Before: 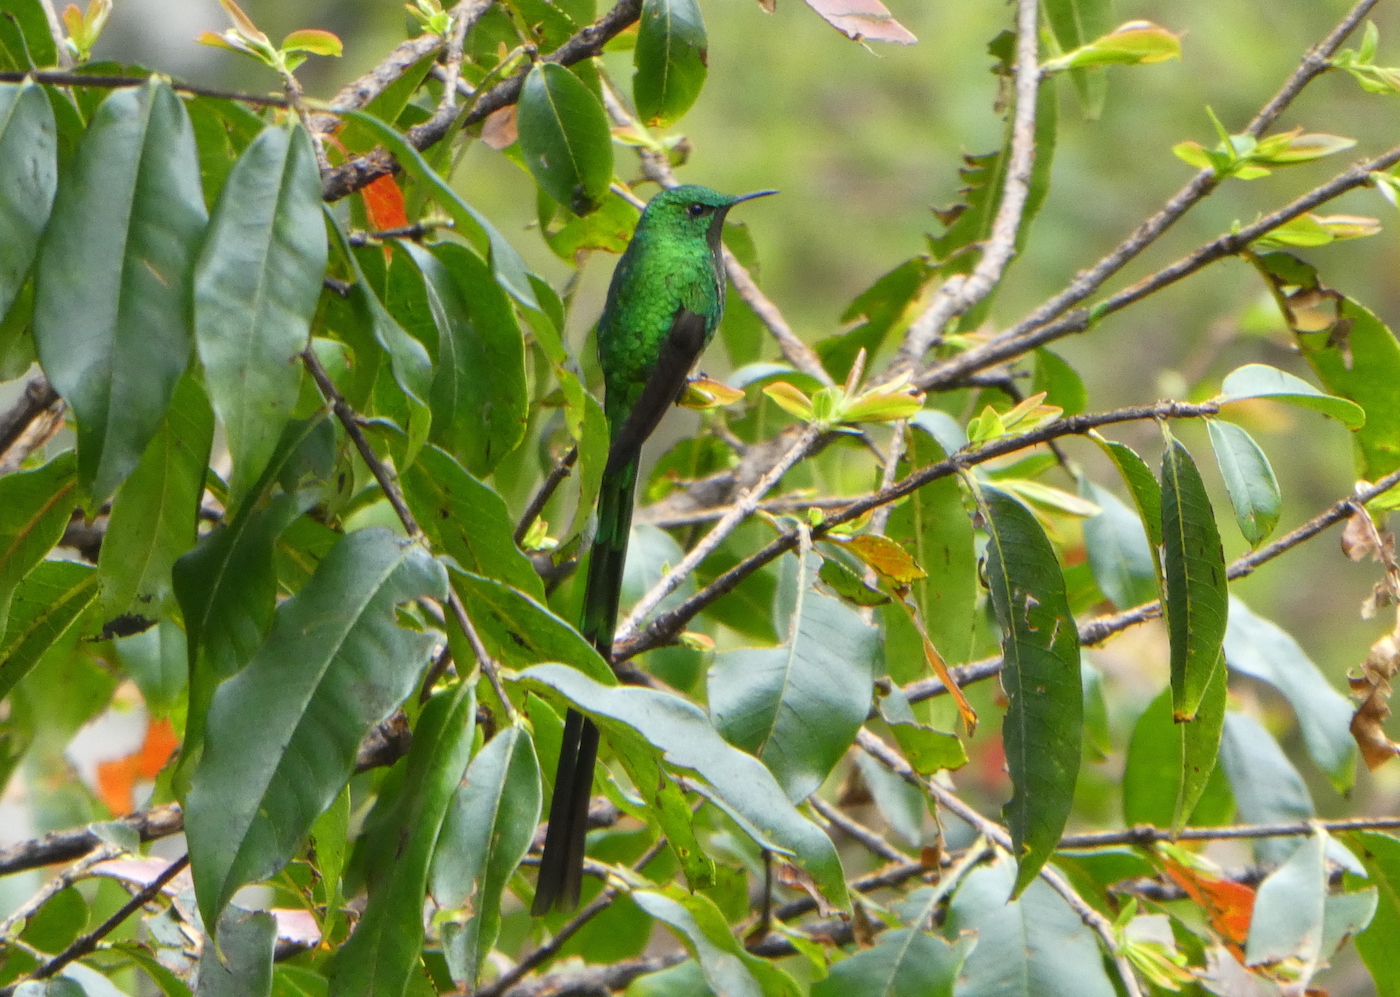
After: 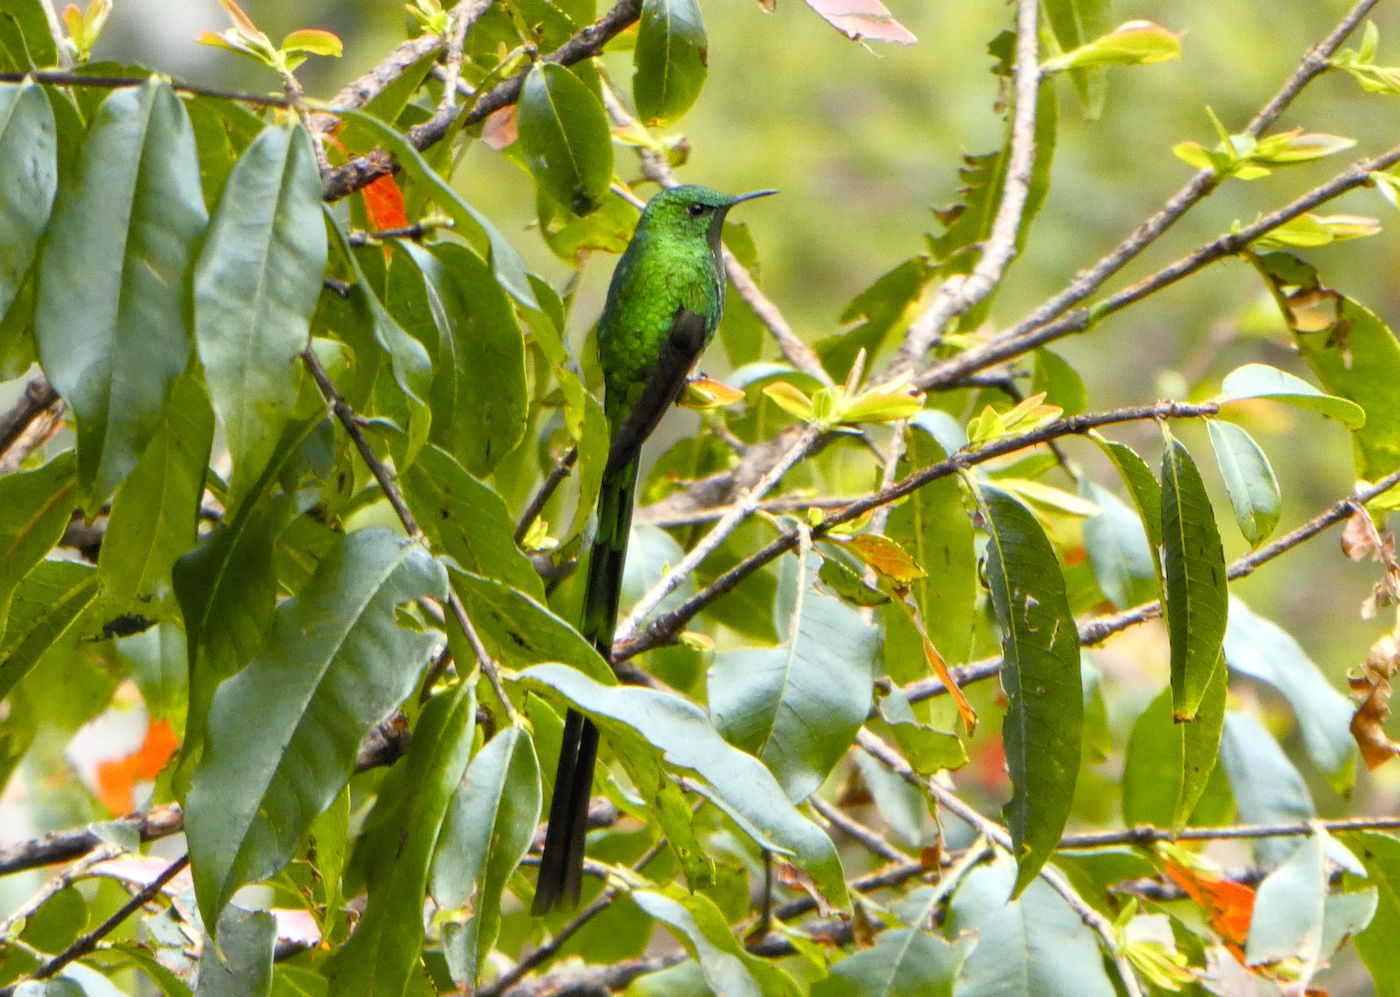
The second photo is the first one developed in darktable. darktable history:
rgb levels: levels [[0.01, 0.419, 0.839], [0, 0.5, 1], [0, 0.5, 1]]
tone curve: curves: ch0 [(0, 0.024) (0.119, 0.146) (0.474, 0.485) (0.718, 0.739) (0.817, 0.839) (1, 0.998)]; ch1 [(0, 0) (0.377, 0.416) (0.439, 0.451) (0.477, 0.477) (0.501, 0.503) (0.538, 0.544) (0.58, 0.602) (0.664, 0.676) (0.783, 0.804) (1, 1)]; ch2 [(0, 0) (0.38, 0.405) (0.463, 0.456) (0.498, 0.497) (0.524, 0.535) (0.578, 0.576) (0.648, 0.665) (1, 1)], color space Lab, independent channels, preserve colors none
color balance rgb: perceptual saturation grading › global saturation 20%, perceptual saturation grading › highlights -25%, perceptual saturation grading › shadows 25%
